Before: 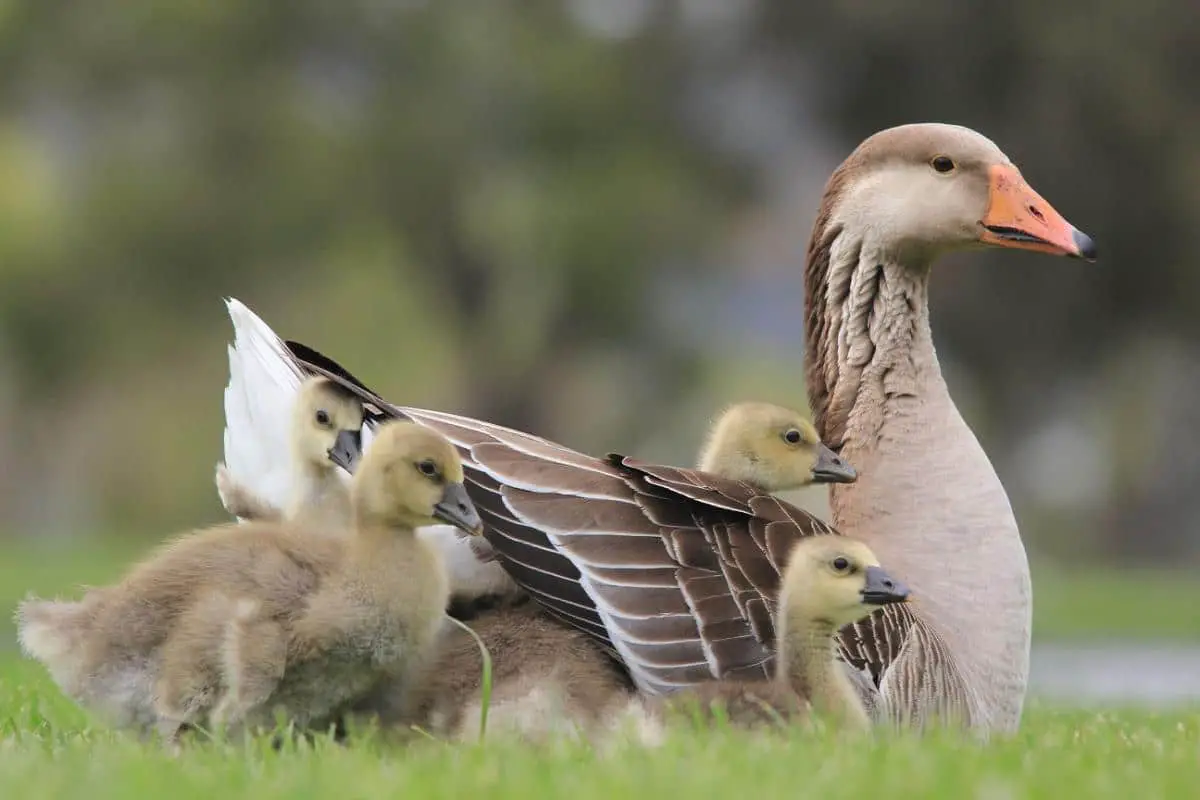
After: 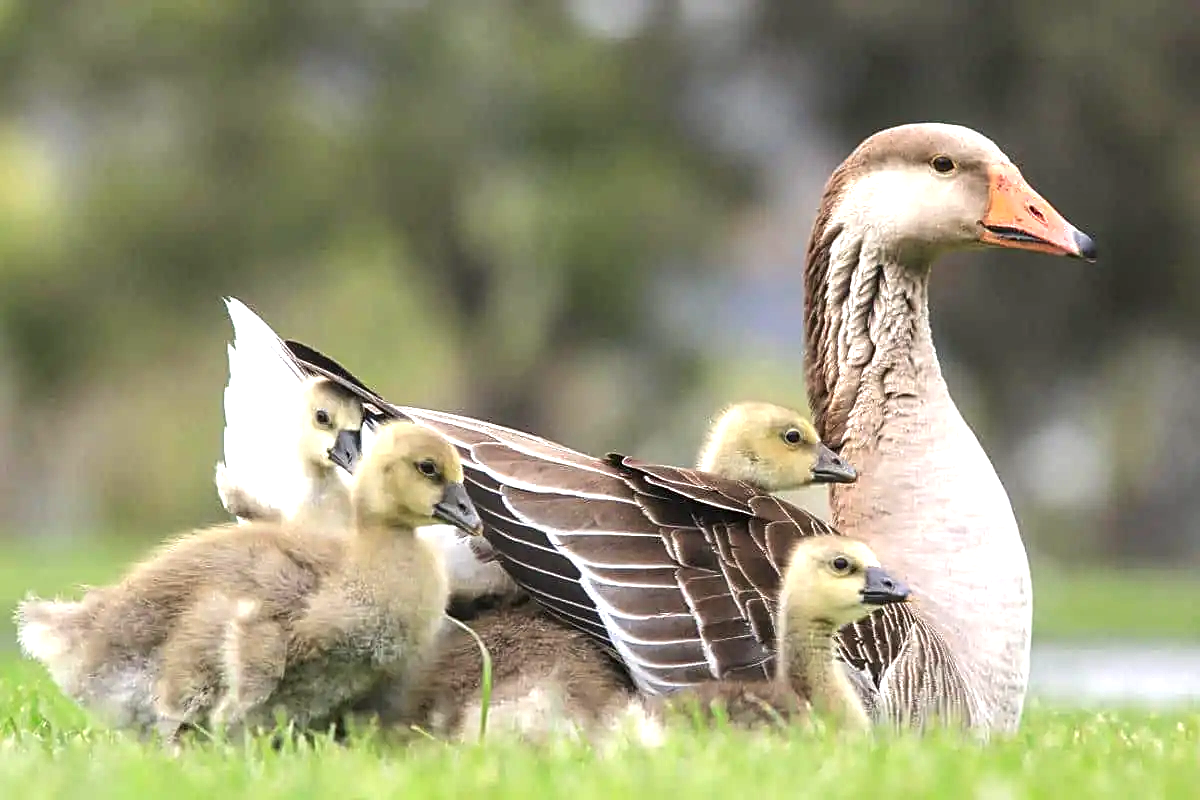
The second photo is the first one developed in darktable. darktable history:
exposure: black level correction 0, exposure 0.953 EV, compensate highlight preservation false
local contrast: on, module defaults
sharpen: on, module defaults
contrast brightness saturation: brightness -0.099
